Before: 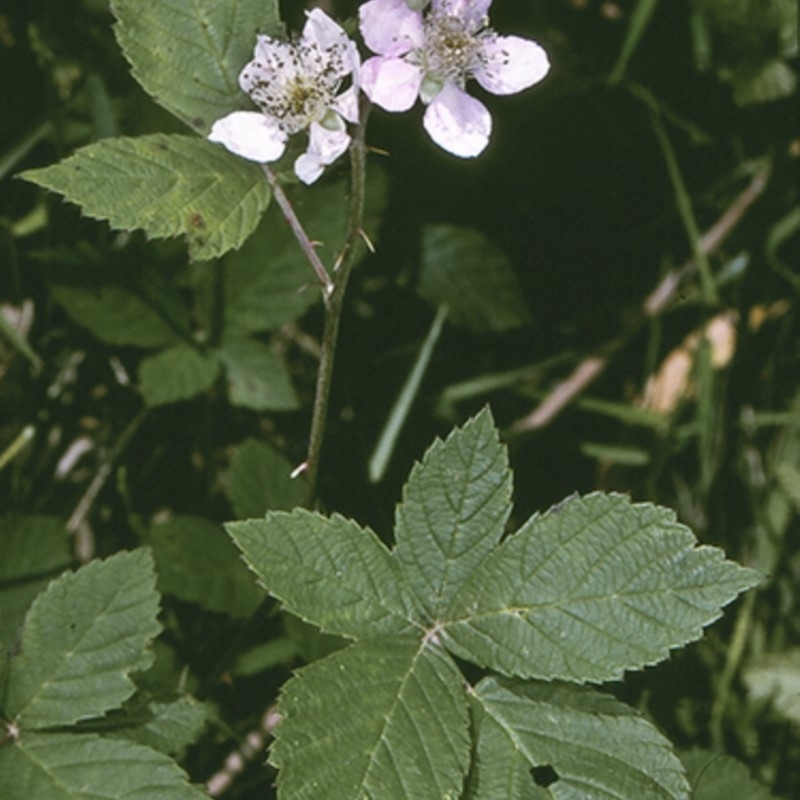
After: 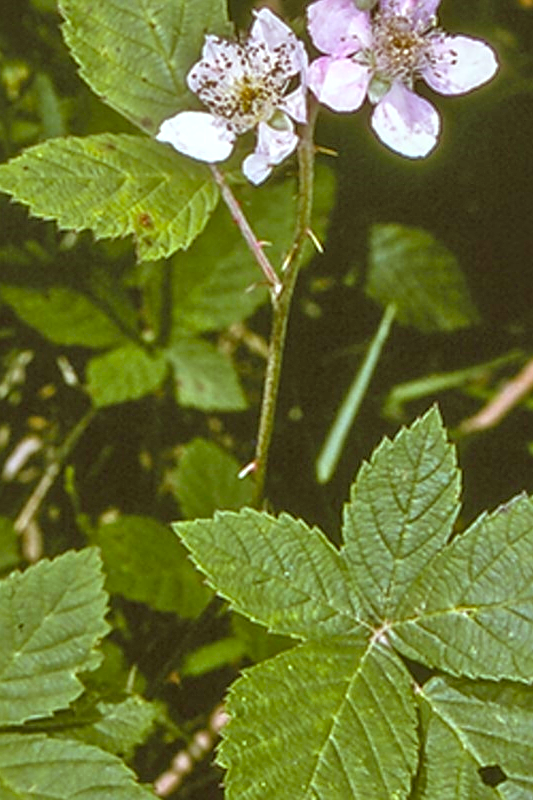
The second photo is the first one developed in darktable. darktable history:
color balance rgb: global offset › chroma 0.092%, global offset › hue 251.48°, linear chroma grading › global chroma 9.153%, perceptual saturation grading › global saturation 35.934%, global vibrance 20%
tone equalizer: -7 EV 0.164 EV, -6 EV 0.578 EV, -5 EV 1.17 EV, -4 EV 1.32 EV, -3 EV 1.17 EV, -2 EV 0.6 EV, -1 EV 0.155 EV
contrast brightness saturation: contrast 0.047
local contrast: detail 130%
sharpen: on, module defaults
crop and rotate: left 6.524%, right 26.799%
color correction: highlights a* -7.15, highlights b* -0.157, shadows a* 20.15, shadows b* 11.51
